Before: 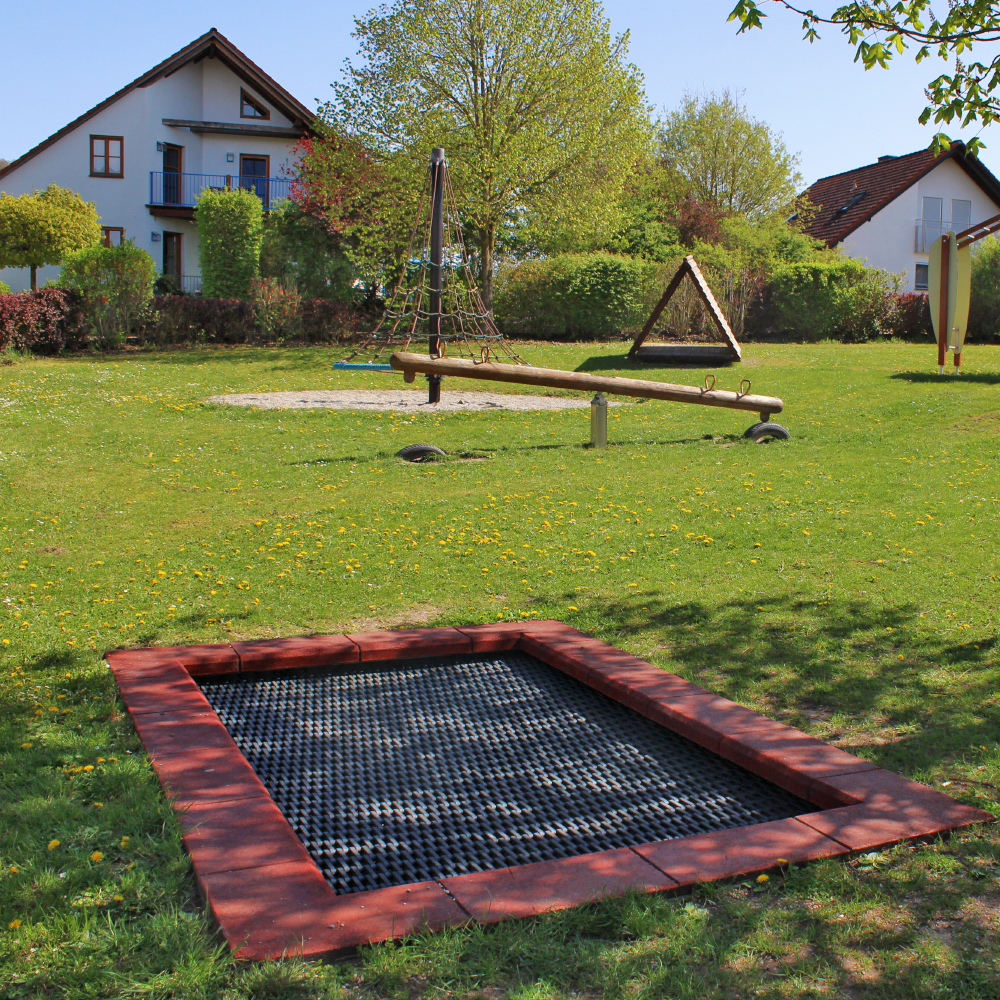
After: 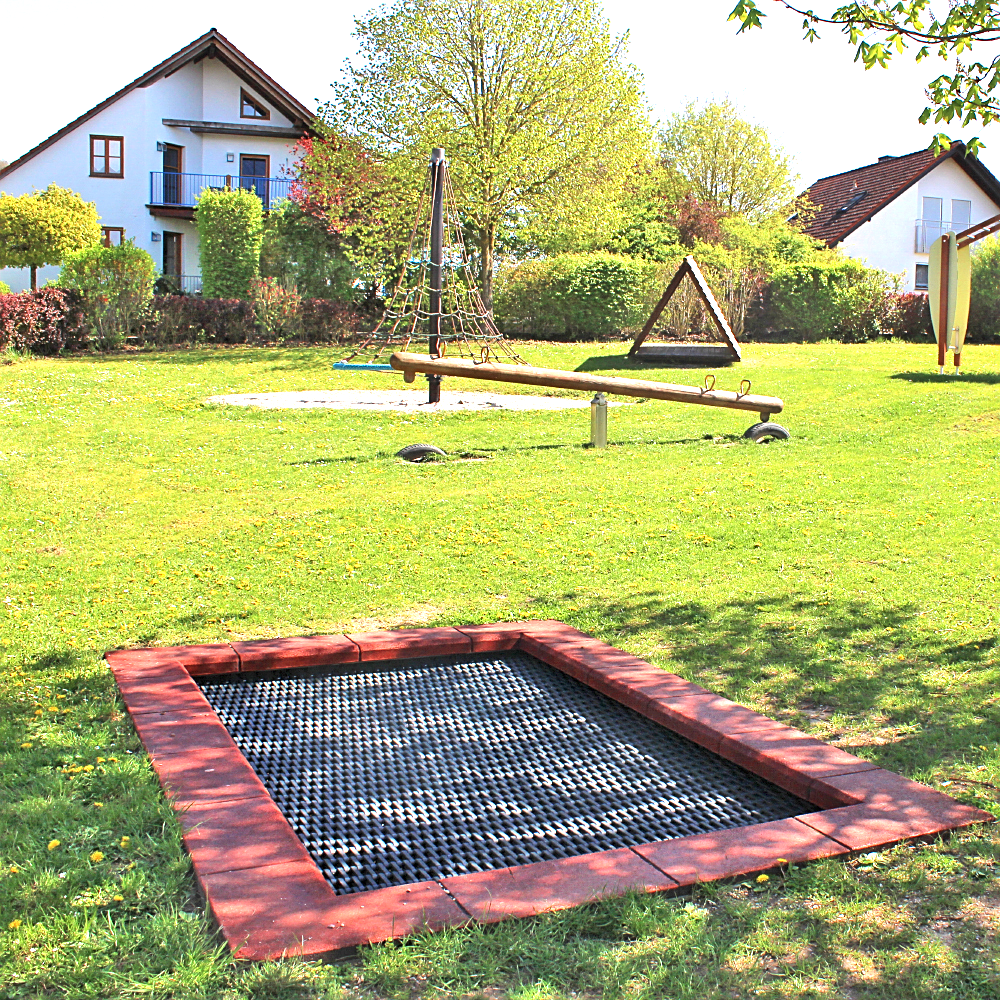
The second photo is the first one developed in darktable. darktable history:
sharpen: on, module defaults
exposure: black level correction 0, exposure 1.45 EV, compensate exposure bias true, compensate highlight preservation false
